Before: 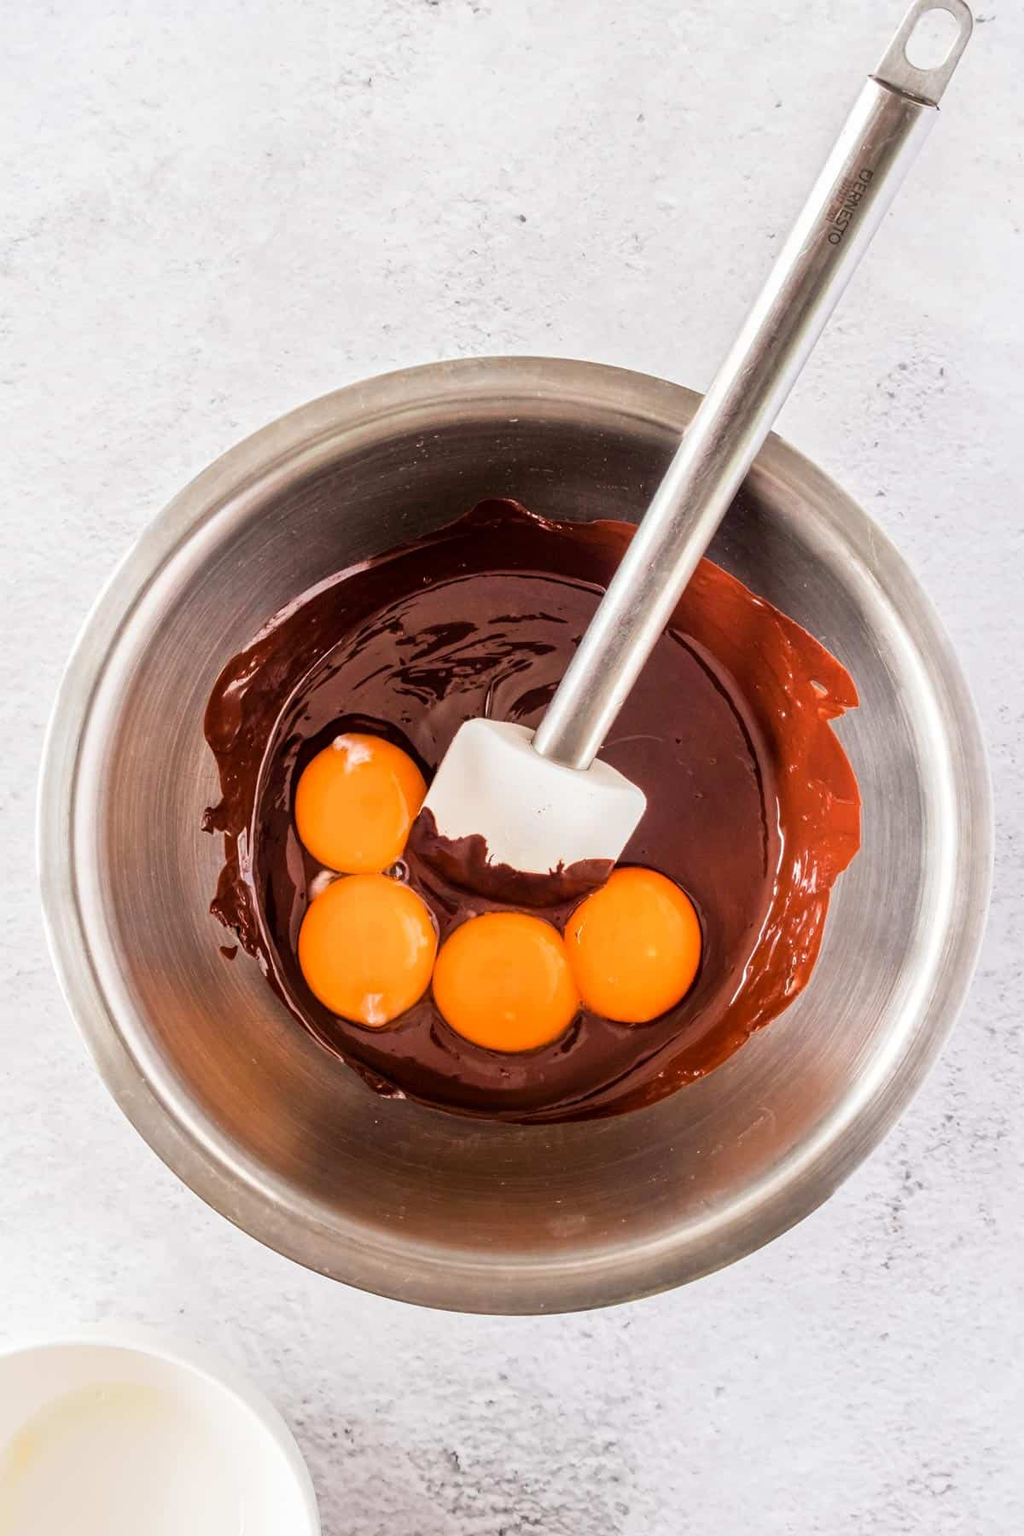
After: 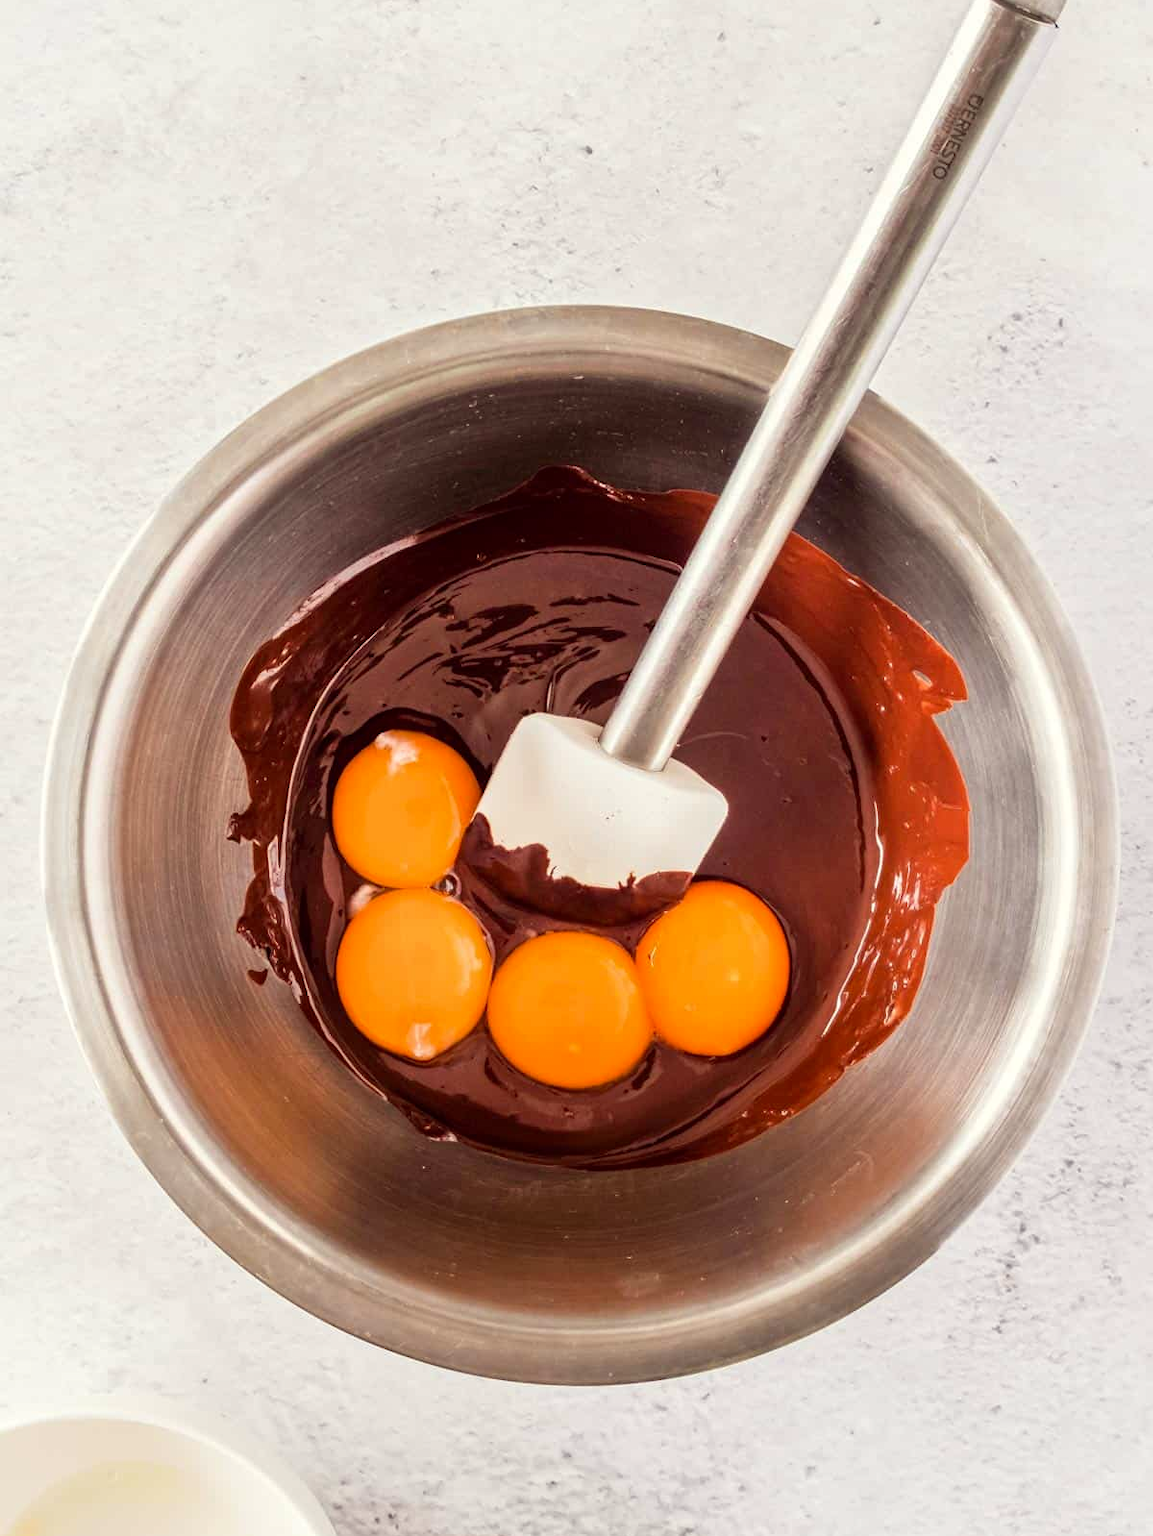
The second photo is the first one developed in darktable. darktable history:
crop and rotate: top 5.609%, bottom 5.609%
color correction: highlights a* -0.95, highlights b* 4.5, shadows a* 3.55
